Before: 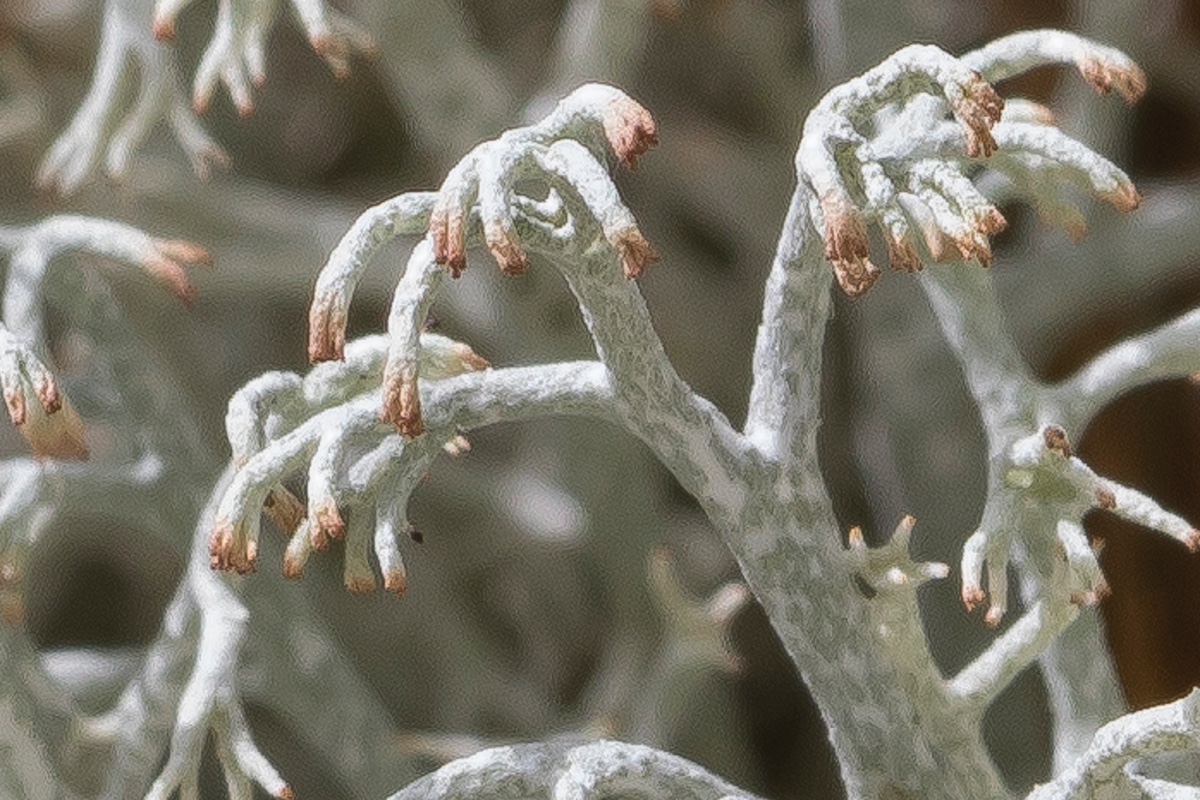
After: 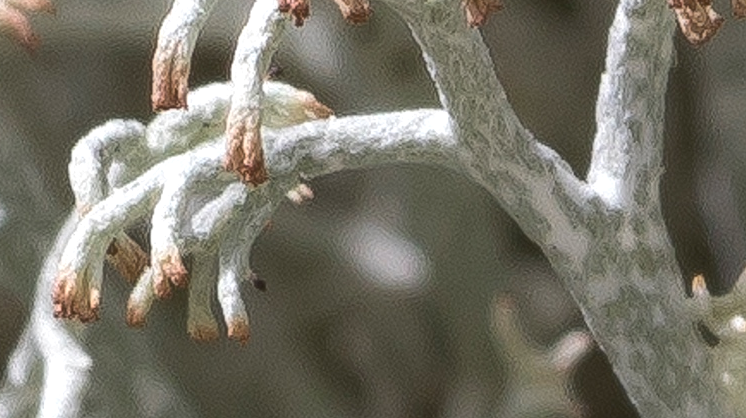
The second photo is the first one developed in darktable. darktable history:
tone equalizer: -8 EV 0 EV, -7 EV 0.002 EV, -6 EV -0.003 EV, -5 EV -0.004 EV, -4 EV -0.071 EV, -3 EV -0.2 EV, -2 EV -0.264 EV, -1 EV 0.115 EV, +0 EV 0.32 EV
crop: left 13.131%, top 31.617%, right 24.639%, bottom 16.097%
